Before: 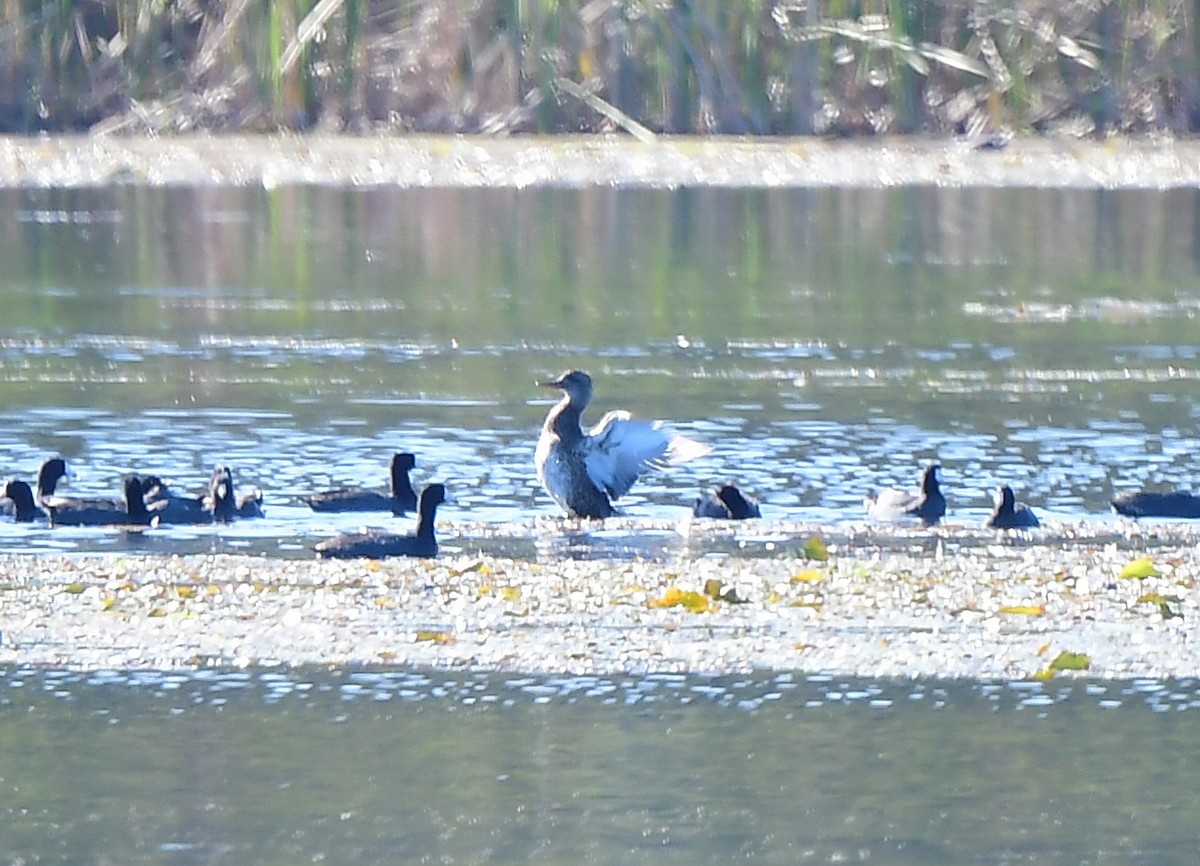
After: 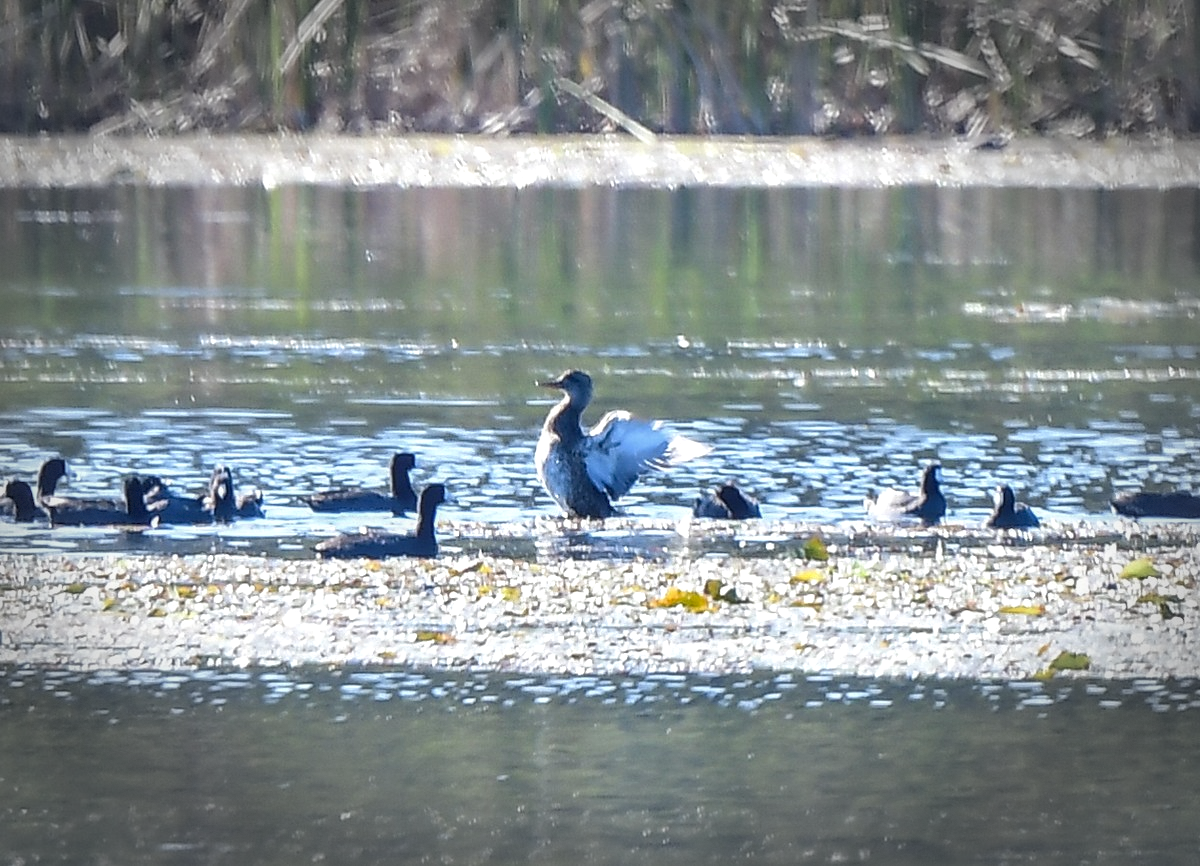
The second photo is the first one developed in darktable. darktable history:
vignetting: fall-off start 70.79%, brightness -0.575, width/height ratio 1.333, dithering 8-bit output
tone equalizer: edges refinement/feathering 500, mask exposure compensation -1.57 EV, preserve details no
shadows and highlights: soften with gaussian
local contrast: detail 130%
